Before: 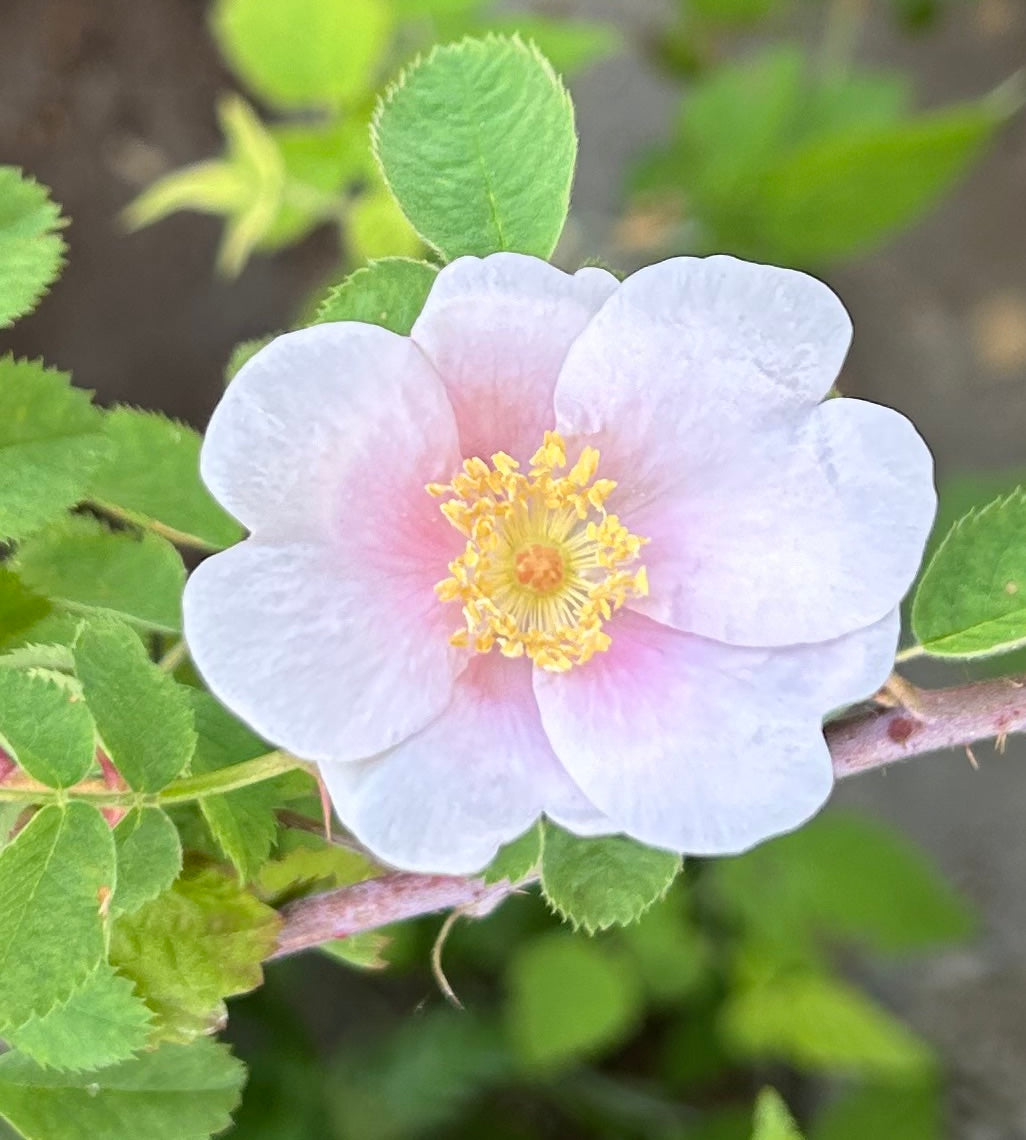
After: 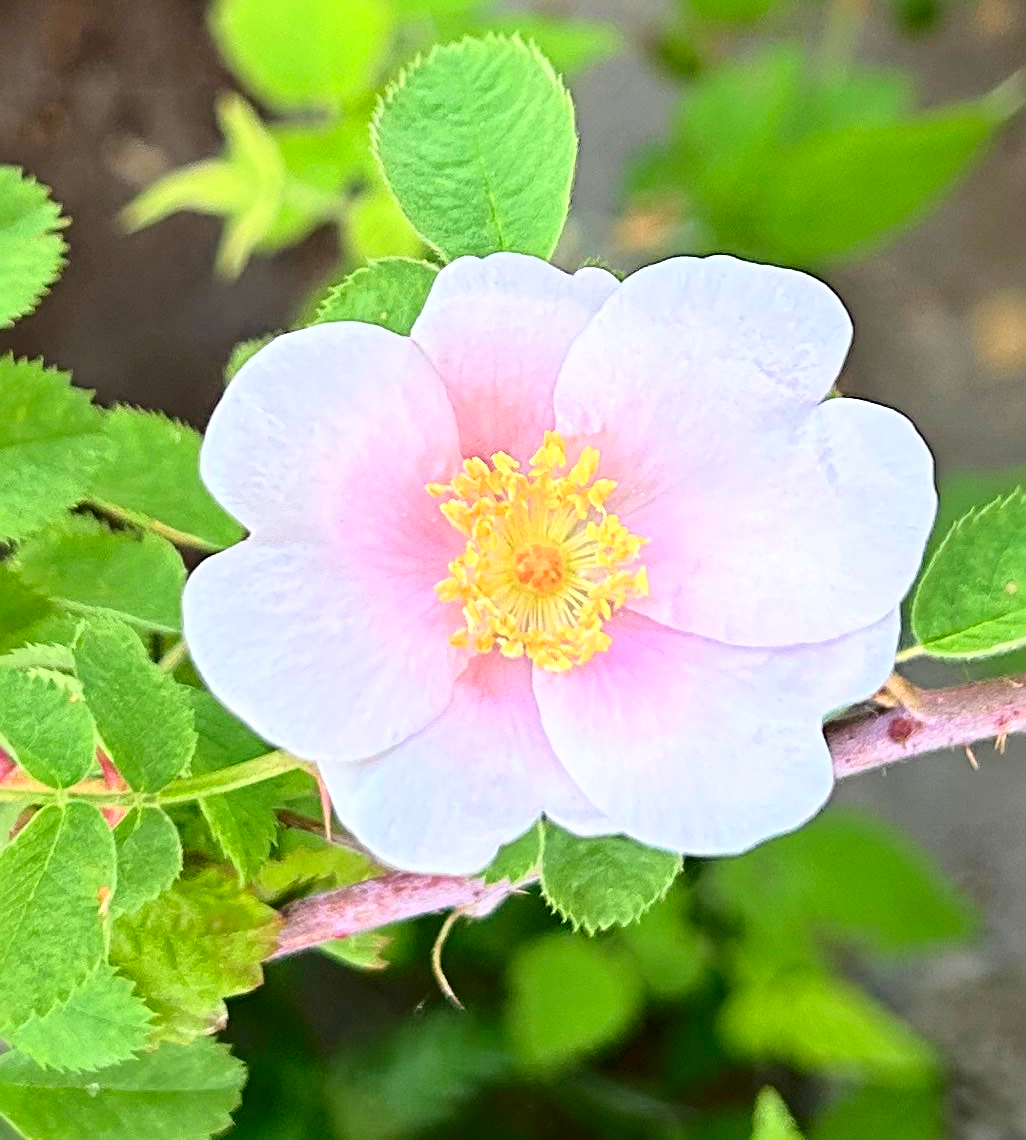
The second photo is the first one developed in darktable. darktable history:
contrast brightness saturation: saturation 0.13
sharpen: radius 4
tone curve: curves: ch0 [(0, 0) (0.234, 0.191) (0.48, 0.534) (0.608, 0.667) (0.725, 0.809) (0.864, 0.922) (1, 1)]; ch1 [(0, 0) (0.453, 0.43) (0.5, 0.5) (0.615, 0.649) (1, 1)]; ch2 [(0, 0) (0.5, 0.5) (0.586, 0.617) (1, 1)], color space Lab, independent channels, preserve colors none
